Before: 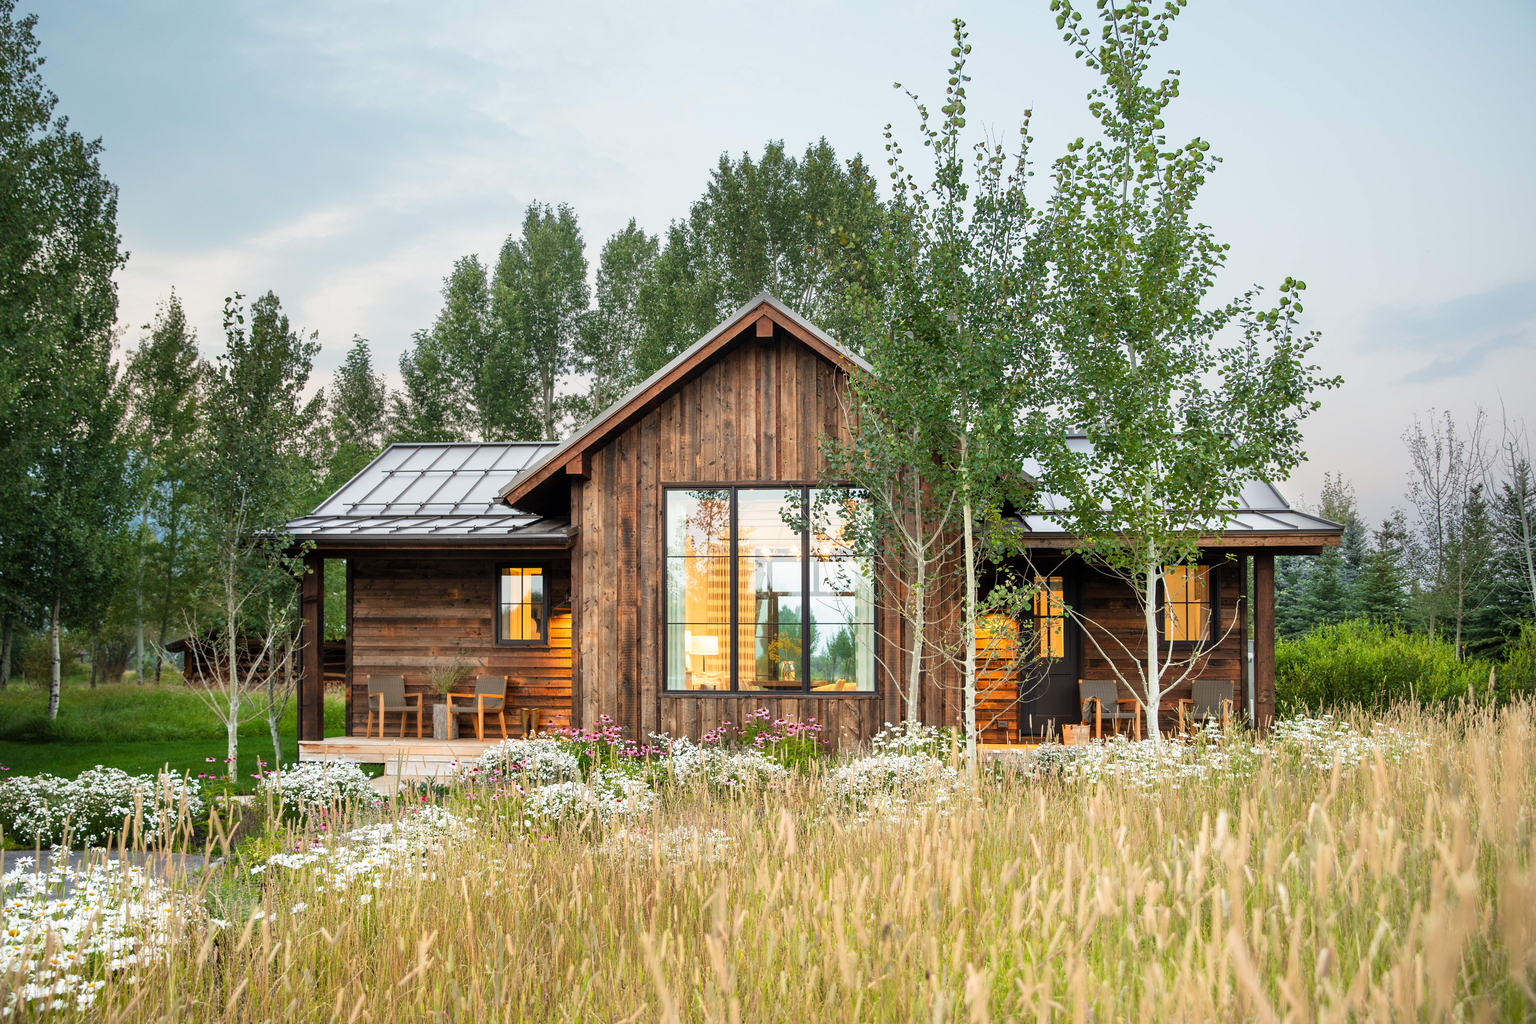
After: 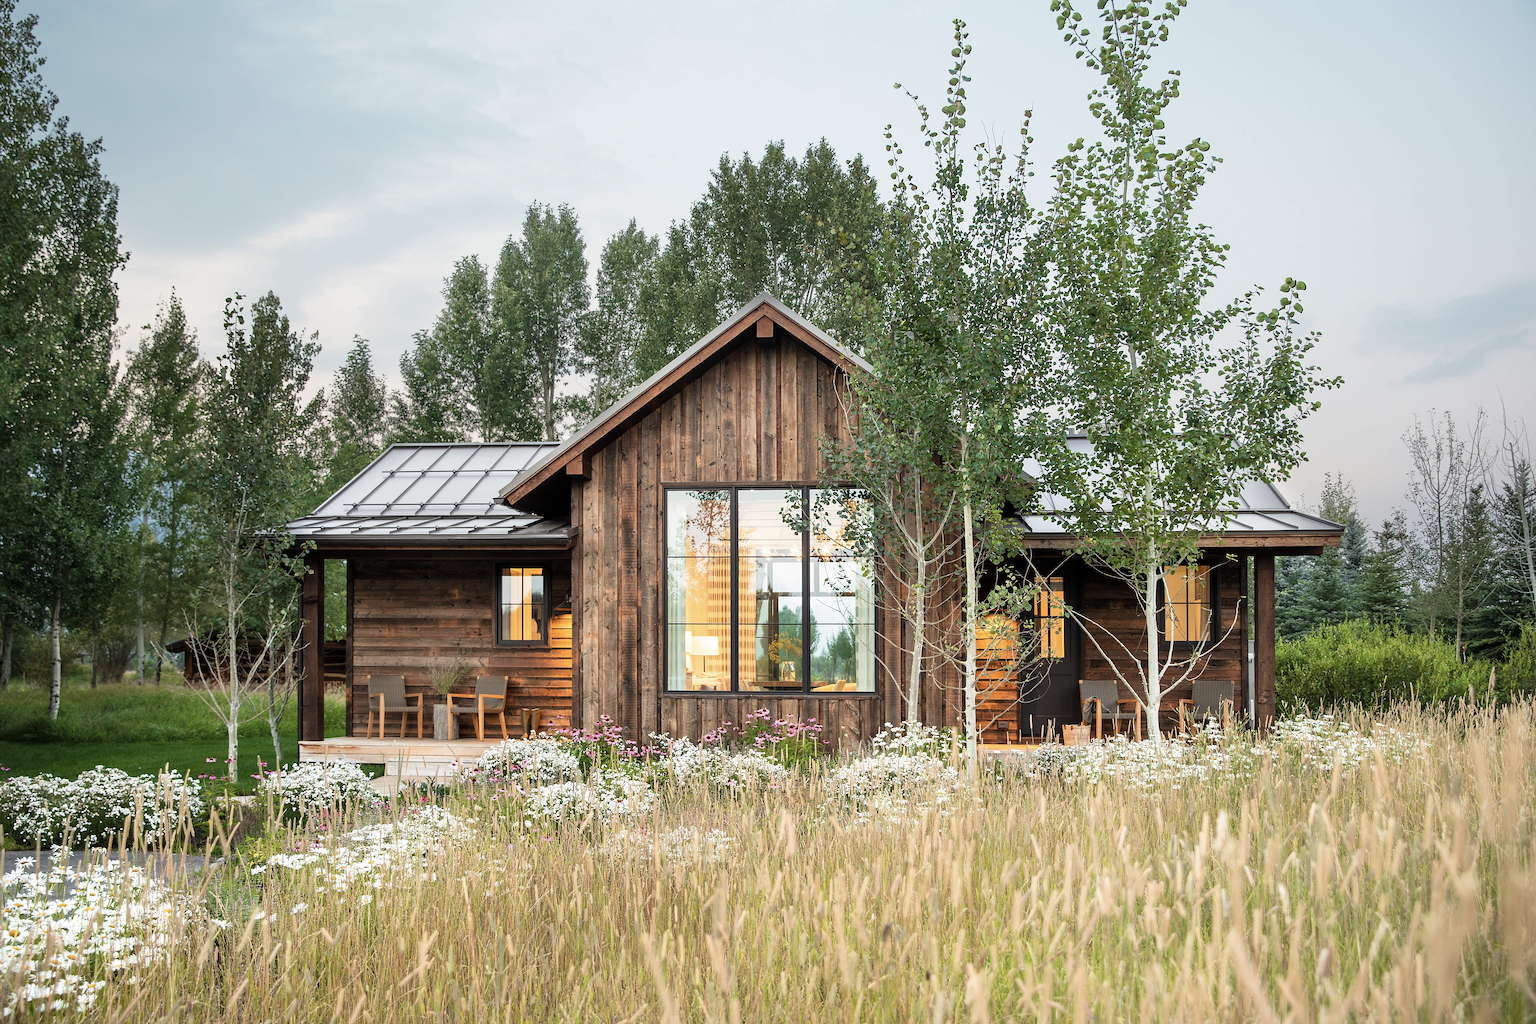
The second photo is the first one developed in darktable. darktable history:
contrast brightness saturation: contrast 0.055, brightness -0.007, saturation -0.239
sharpen: on, module defaults
